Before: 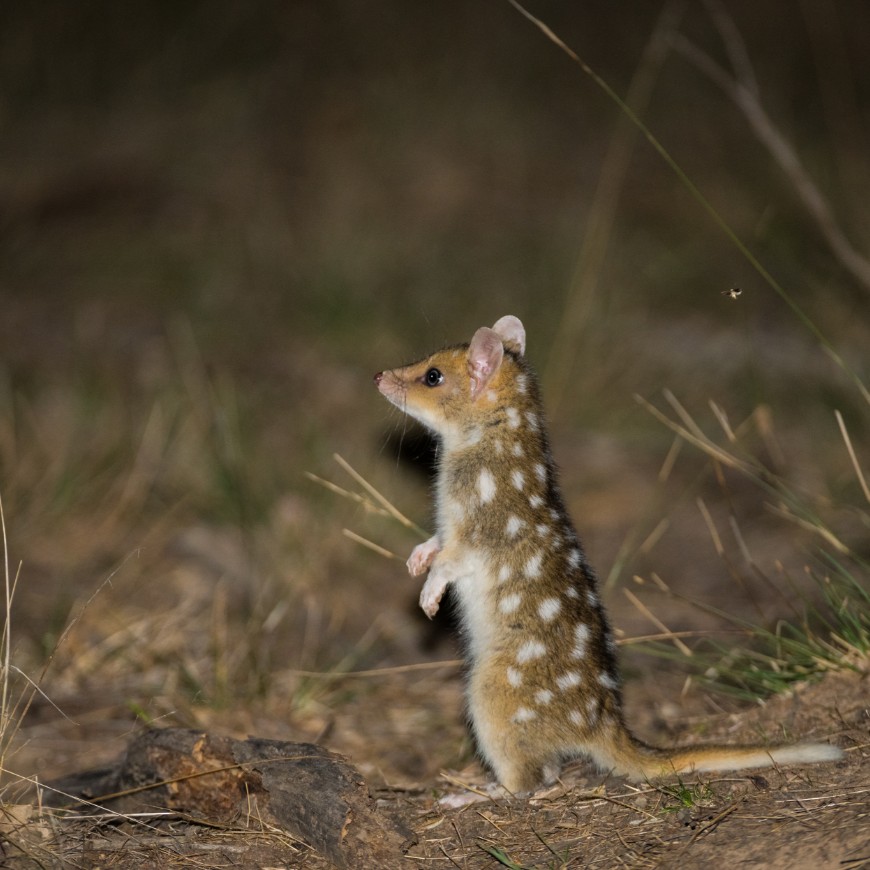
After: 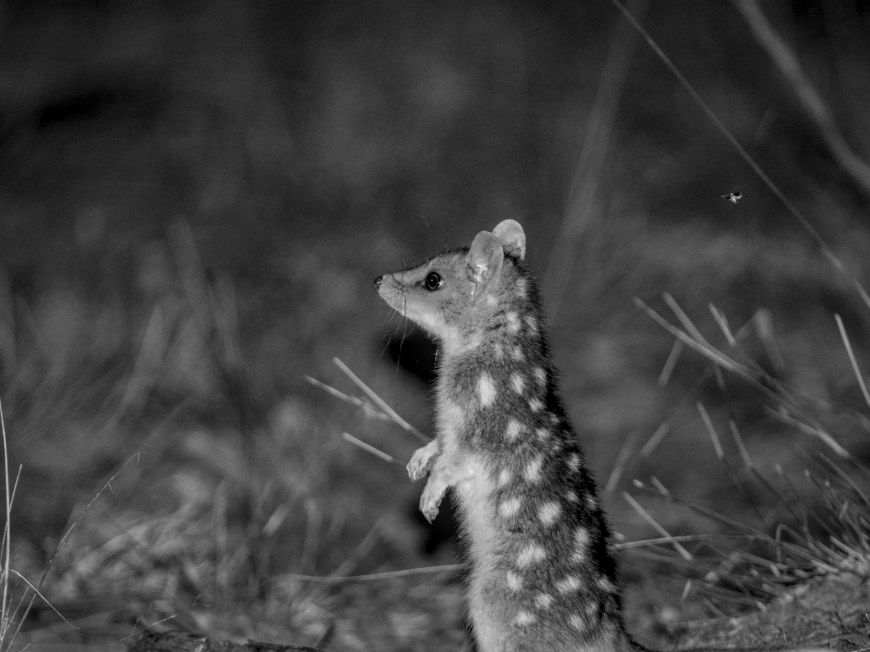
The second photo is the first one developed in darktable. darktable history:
contrast brightness saturation: brightness -0.25, saturation 0.2
rotate and perspective: automatic cropping off
monochrome: a 32, b 64, size 2.3
shadows and highlights: on, module defaults
exposure: black level correction 0.005, exposure 0.286 EV, compensate highlight preservation false
crop: top 11.038%, bottom 13.962%
local contrast: highlights 0%, shadows 0%, detail 133%
